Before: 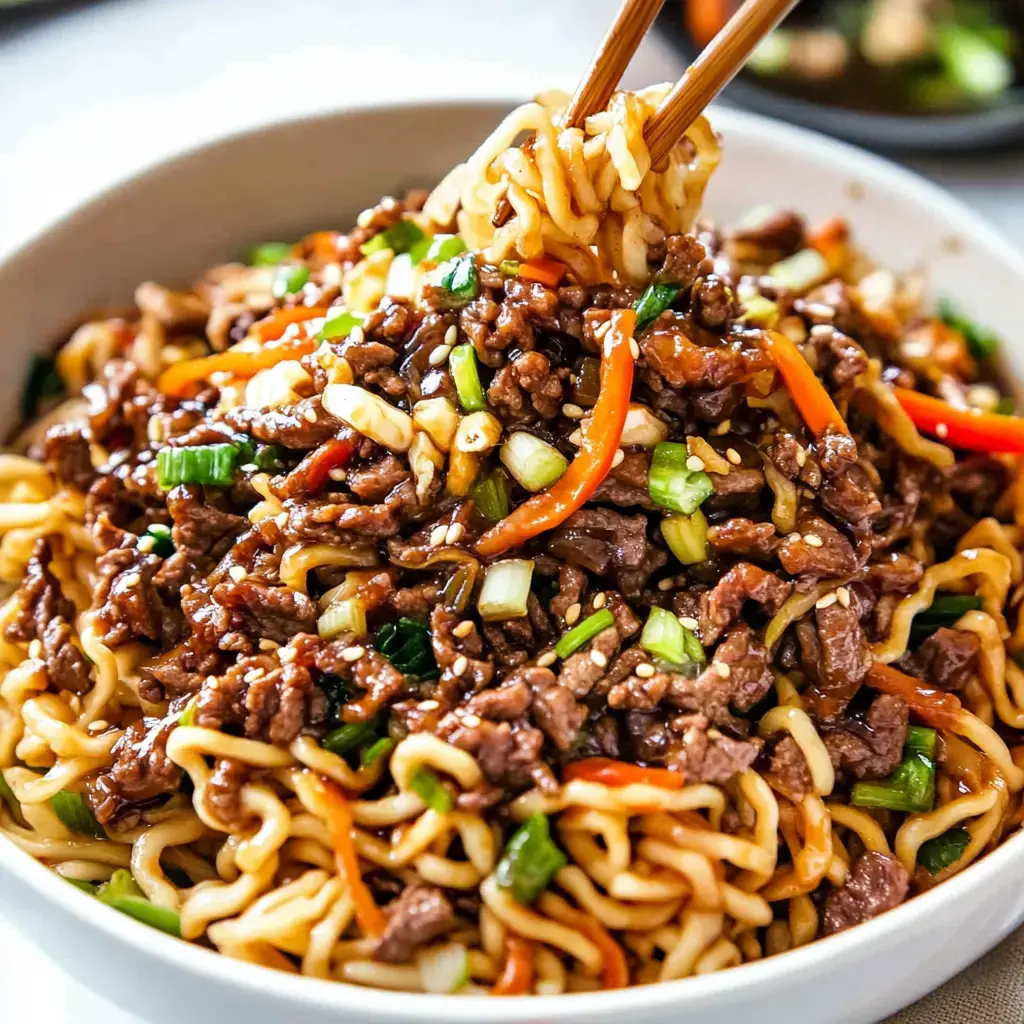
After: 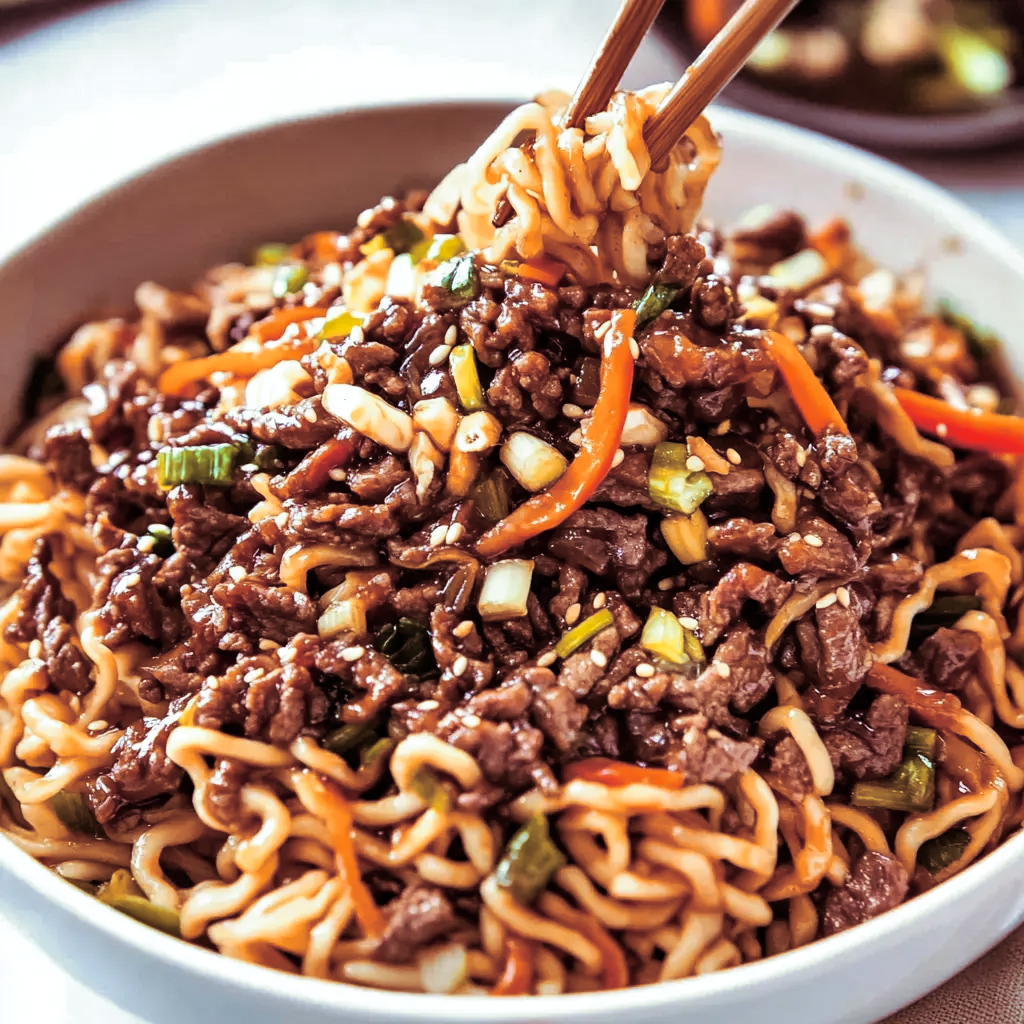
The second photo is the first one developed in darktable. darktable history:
split-toning: on, module defaults
shadows and highlights: shadows color adjustment 97.66%, soften with gaussian
color zones: curves: ch2 [(0, 0.5) (0.143, 0.5) (0.286, 0.416) (0.429, 0.5) (0.571, 0.5) (0.714, 0.5) (0.857, 0.5) (1, 0.5)]
white balance: red 0.98, blue 1.034
